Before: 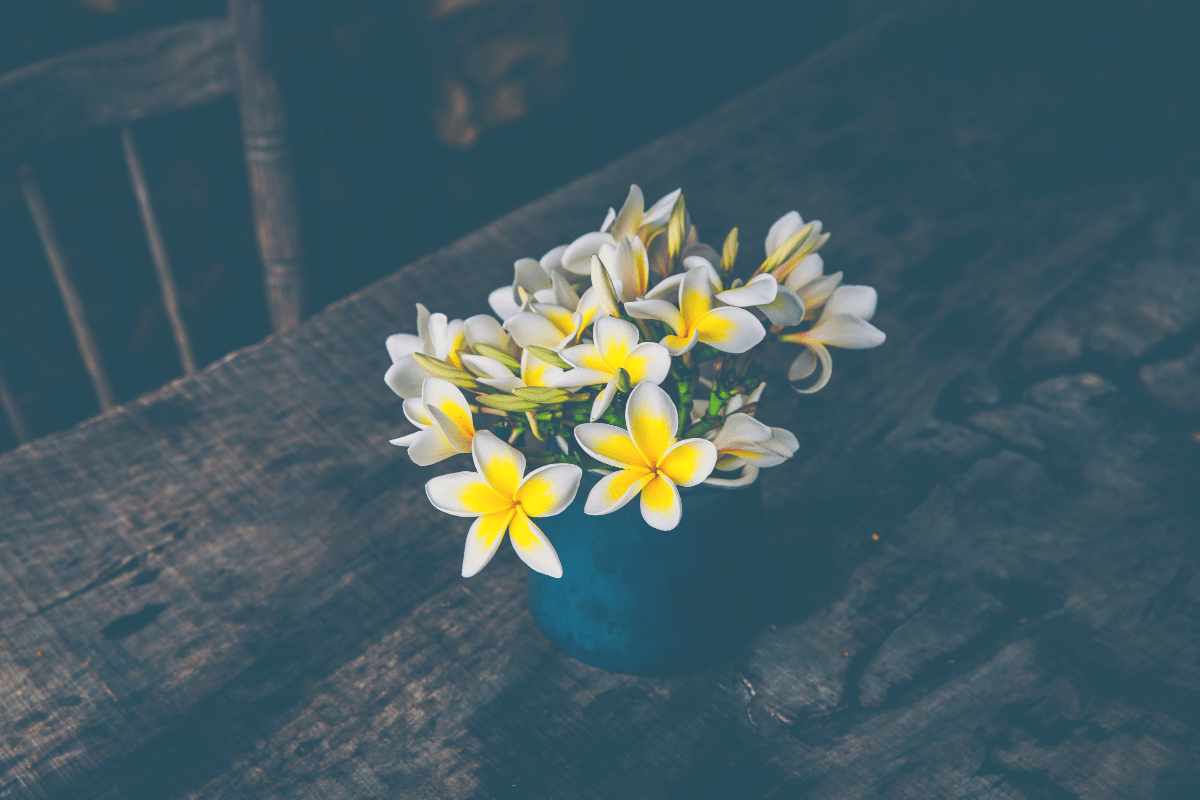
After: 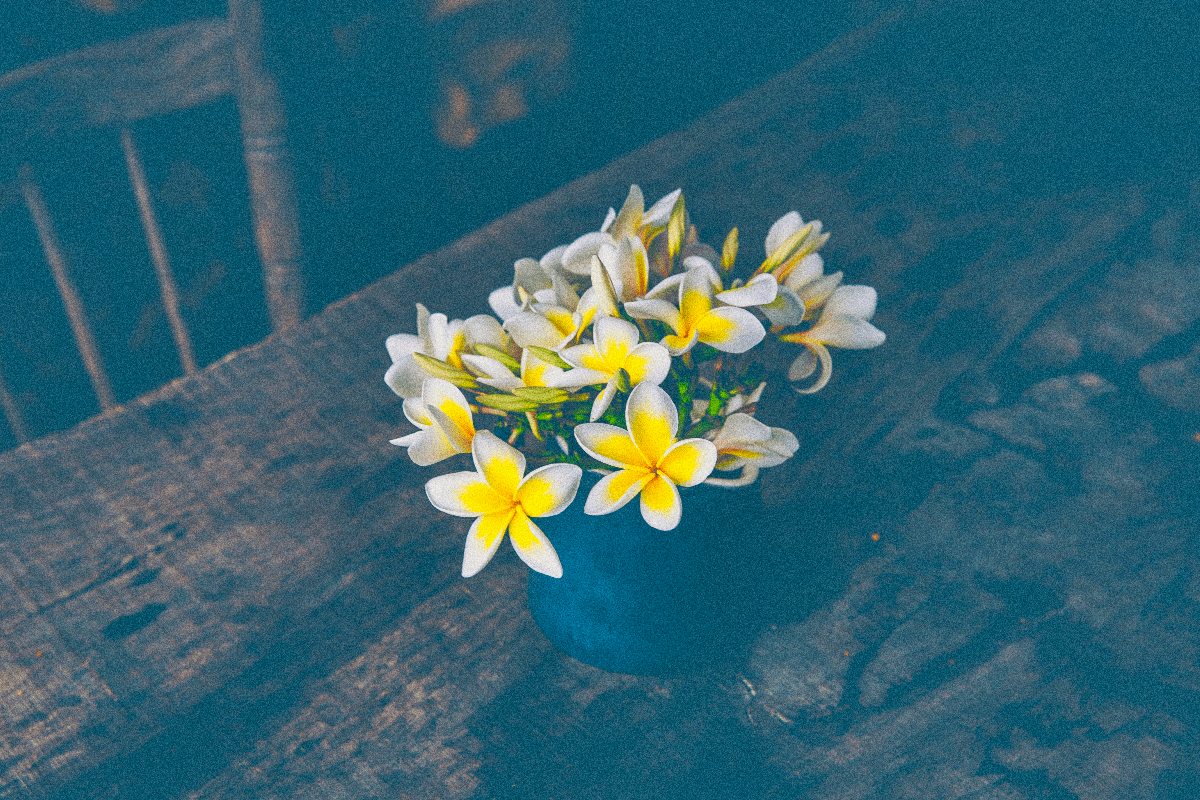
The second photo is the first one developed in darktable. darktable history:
shadows and highlights: low approximation 0.01, soften with gaussian
grain: coarseness 14.49 ISO, strength 48.04%, mid-tones bias 35%
color balance rgb: perceptual saturation grading › global saturation 35%, perceptual saturation grading › highlights -25%, perceptual saturation grading › shadows 50%
